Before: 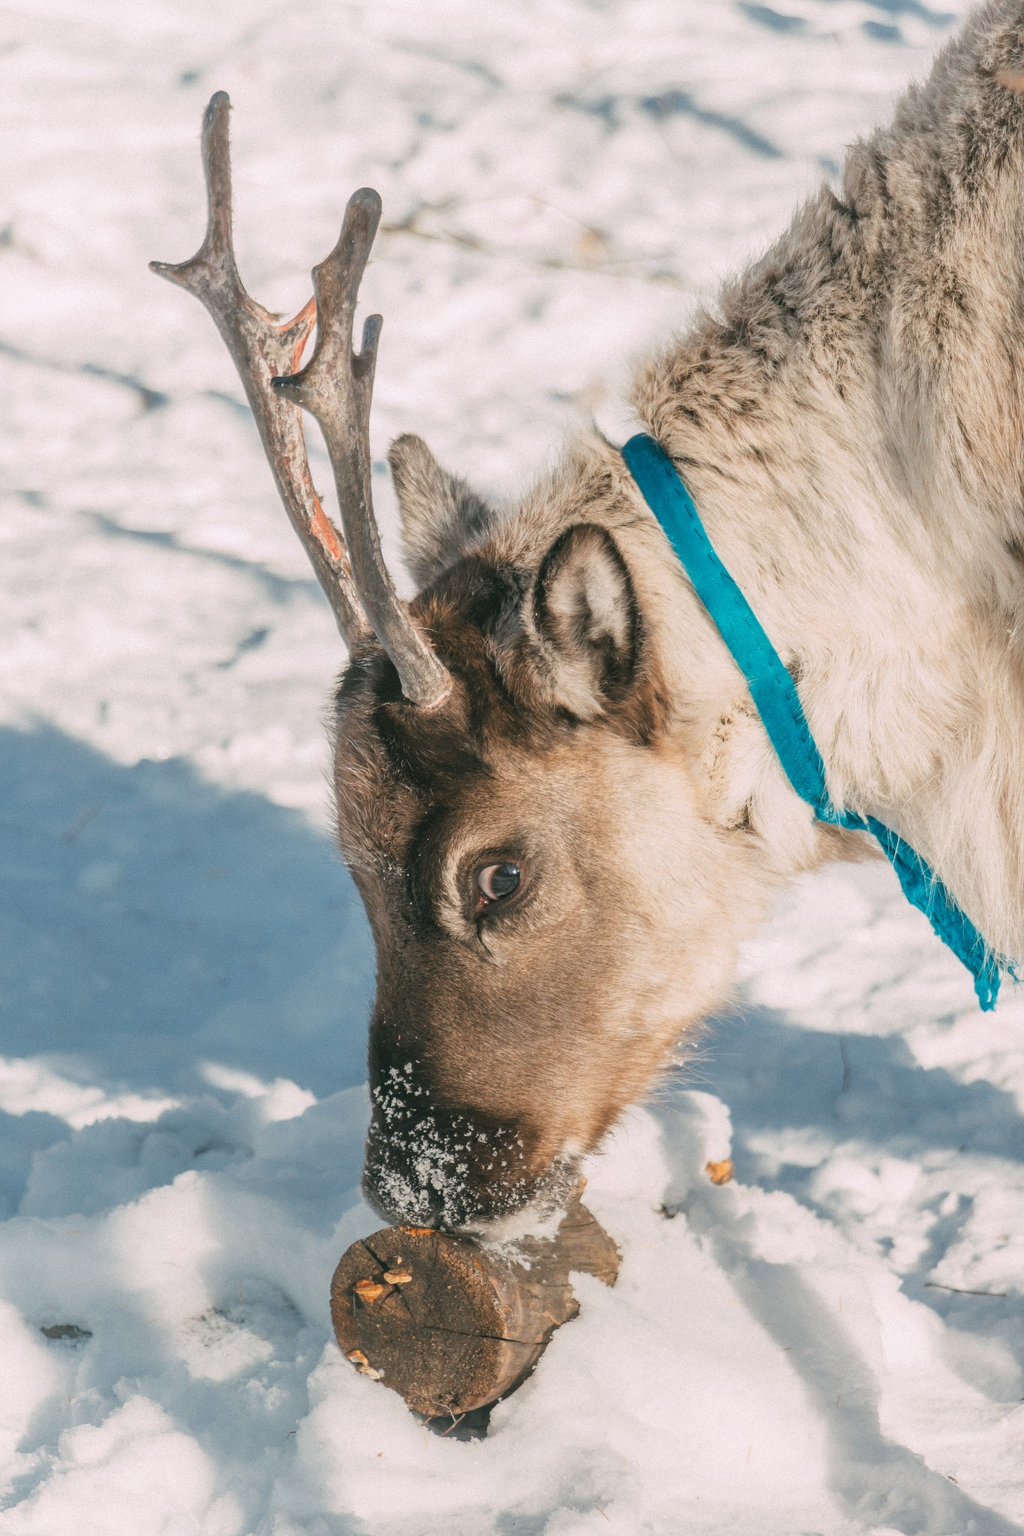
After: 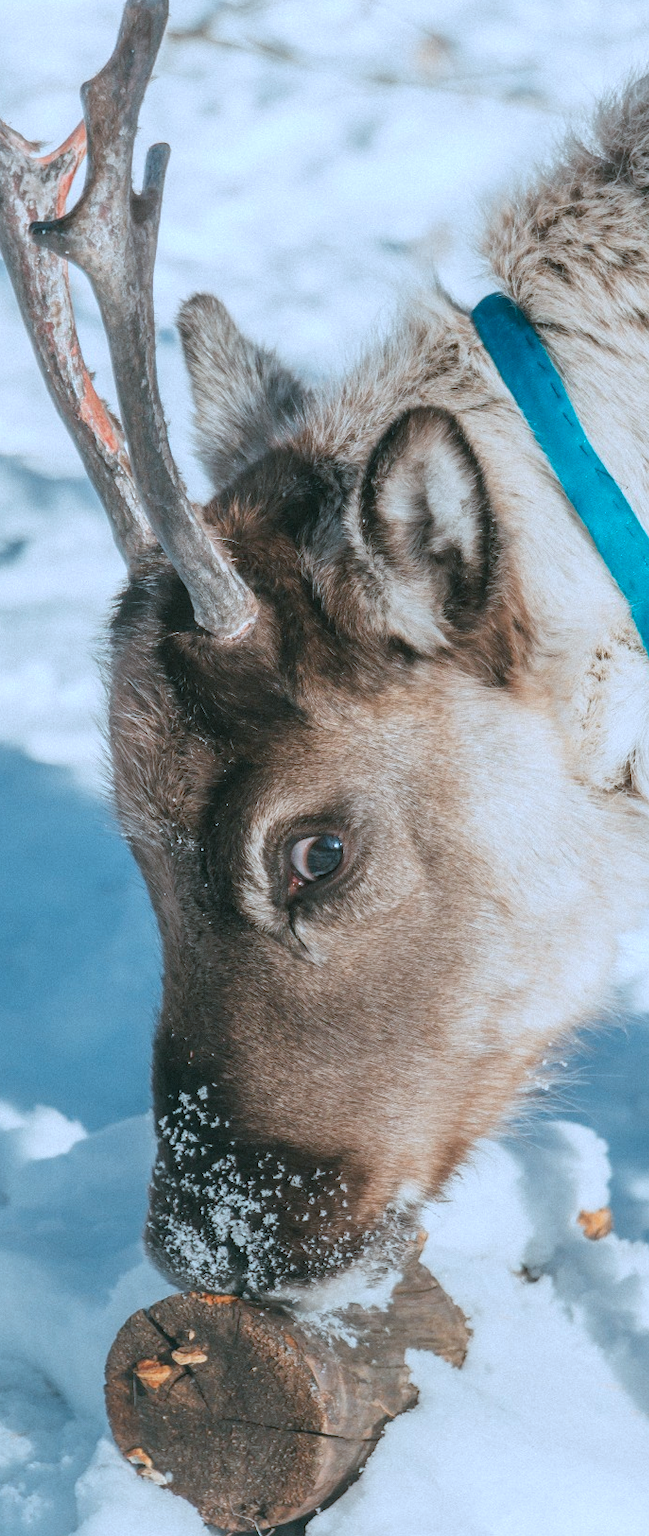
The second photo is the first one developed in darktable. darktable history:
crop and rotate: angle 0.024°, left 24.238%, top 13.132%, right 25.462%, bottom 7.531%
color correction: highlights a* -9.66, highlights b* -21.42
